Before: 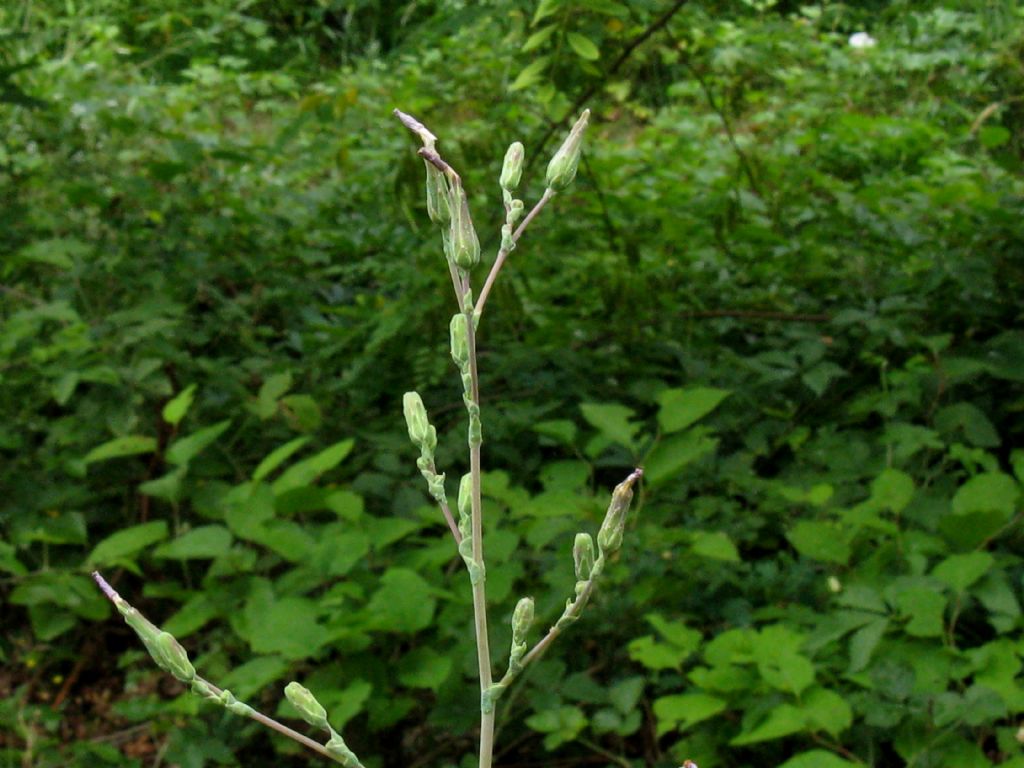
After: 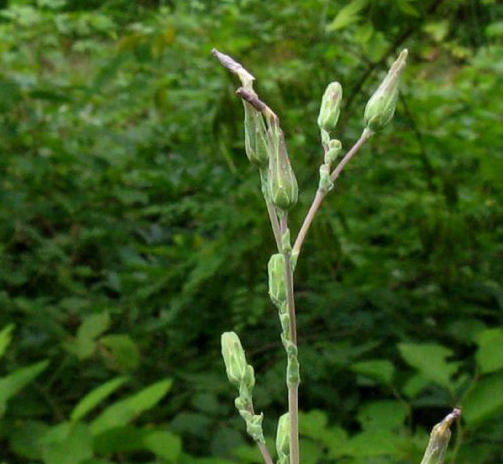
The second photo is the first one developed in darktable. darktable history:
crop: left 17.792%, top 7.927%, right 33.071%, bottom 31.655%
base curve: curves: ch0 [(0, 0) (0.472, 0.455) (1, 1)], preserve colors none
tone equalizer: edges refinement/feathering 500, mask exposure compensation -1.57 EV, preserve details no
